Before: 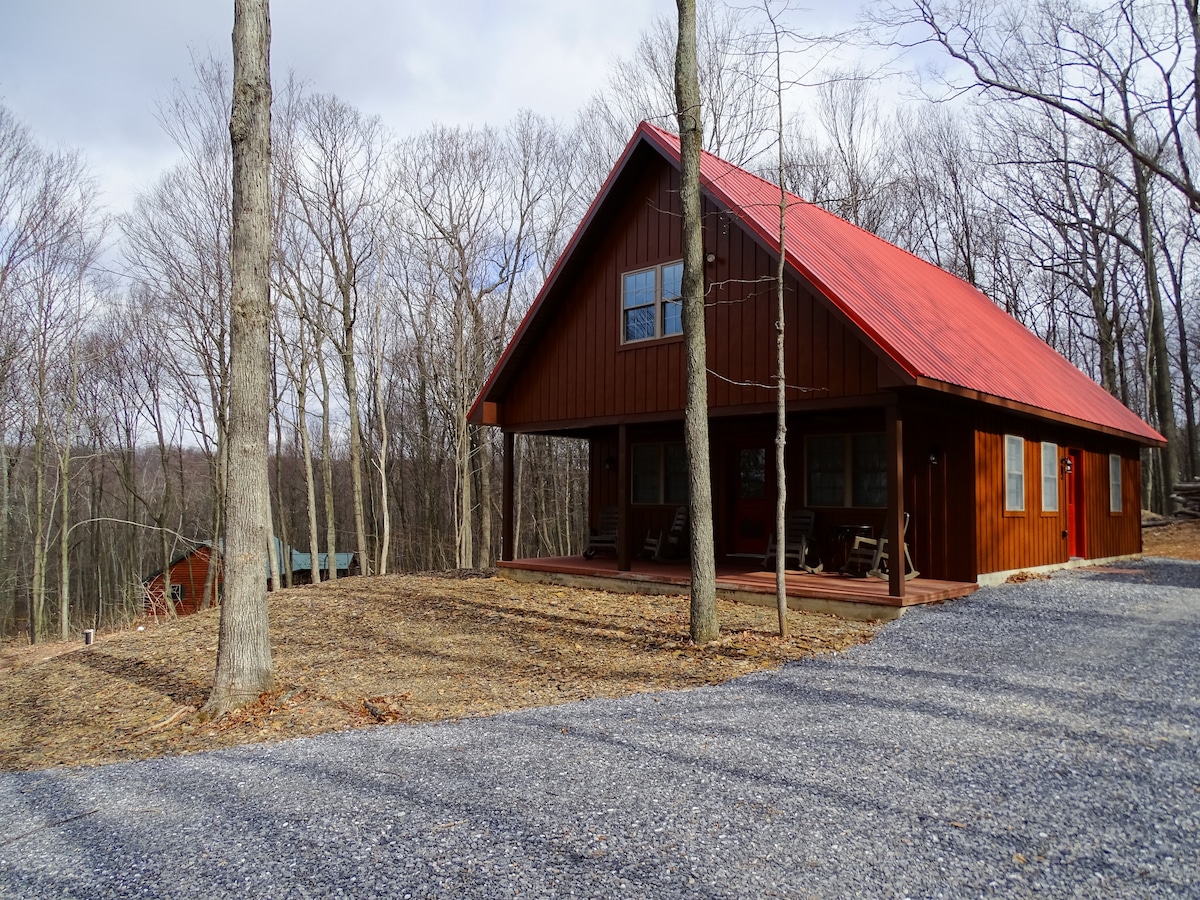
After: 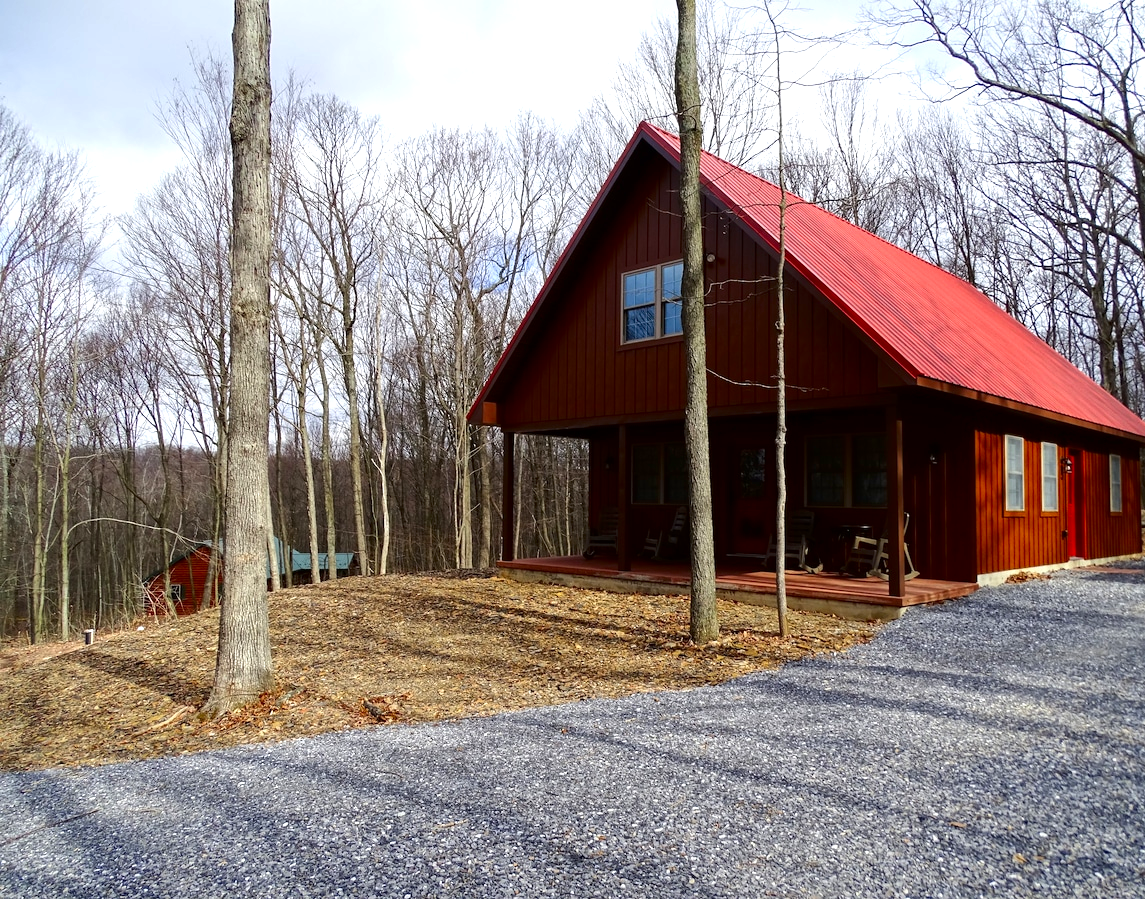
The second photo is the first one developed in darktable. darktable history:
crop: right 4.533%, bottom 0.04%
exposure: black level correction 0, exposure 0.498 EV, compensate highlight preservation false
contrast brightness saturation: contrast 0.068, brightness -0.136, saturation 0.109
